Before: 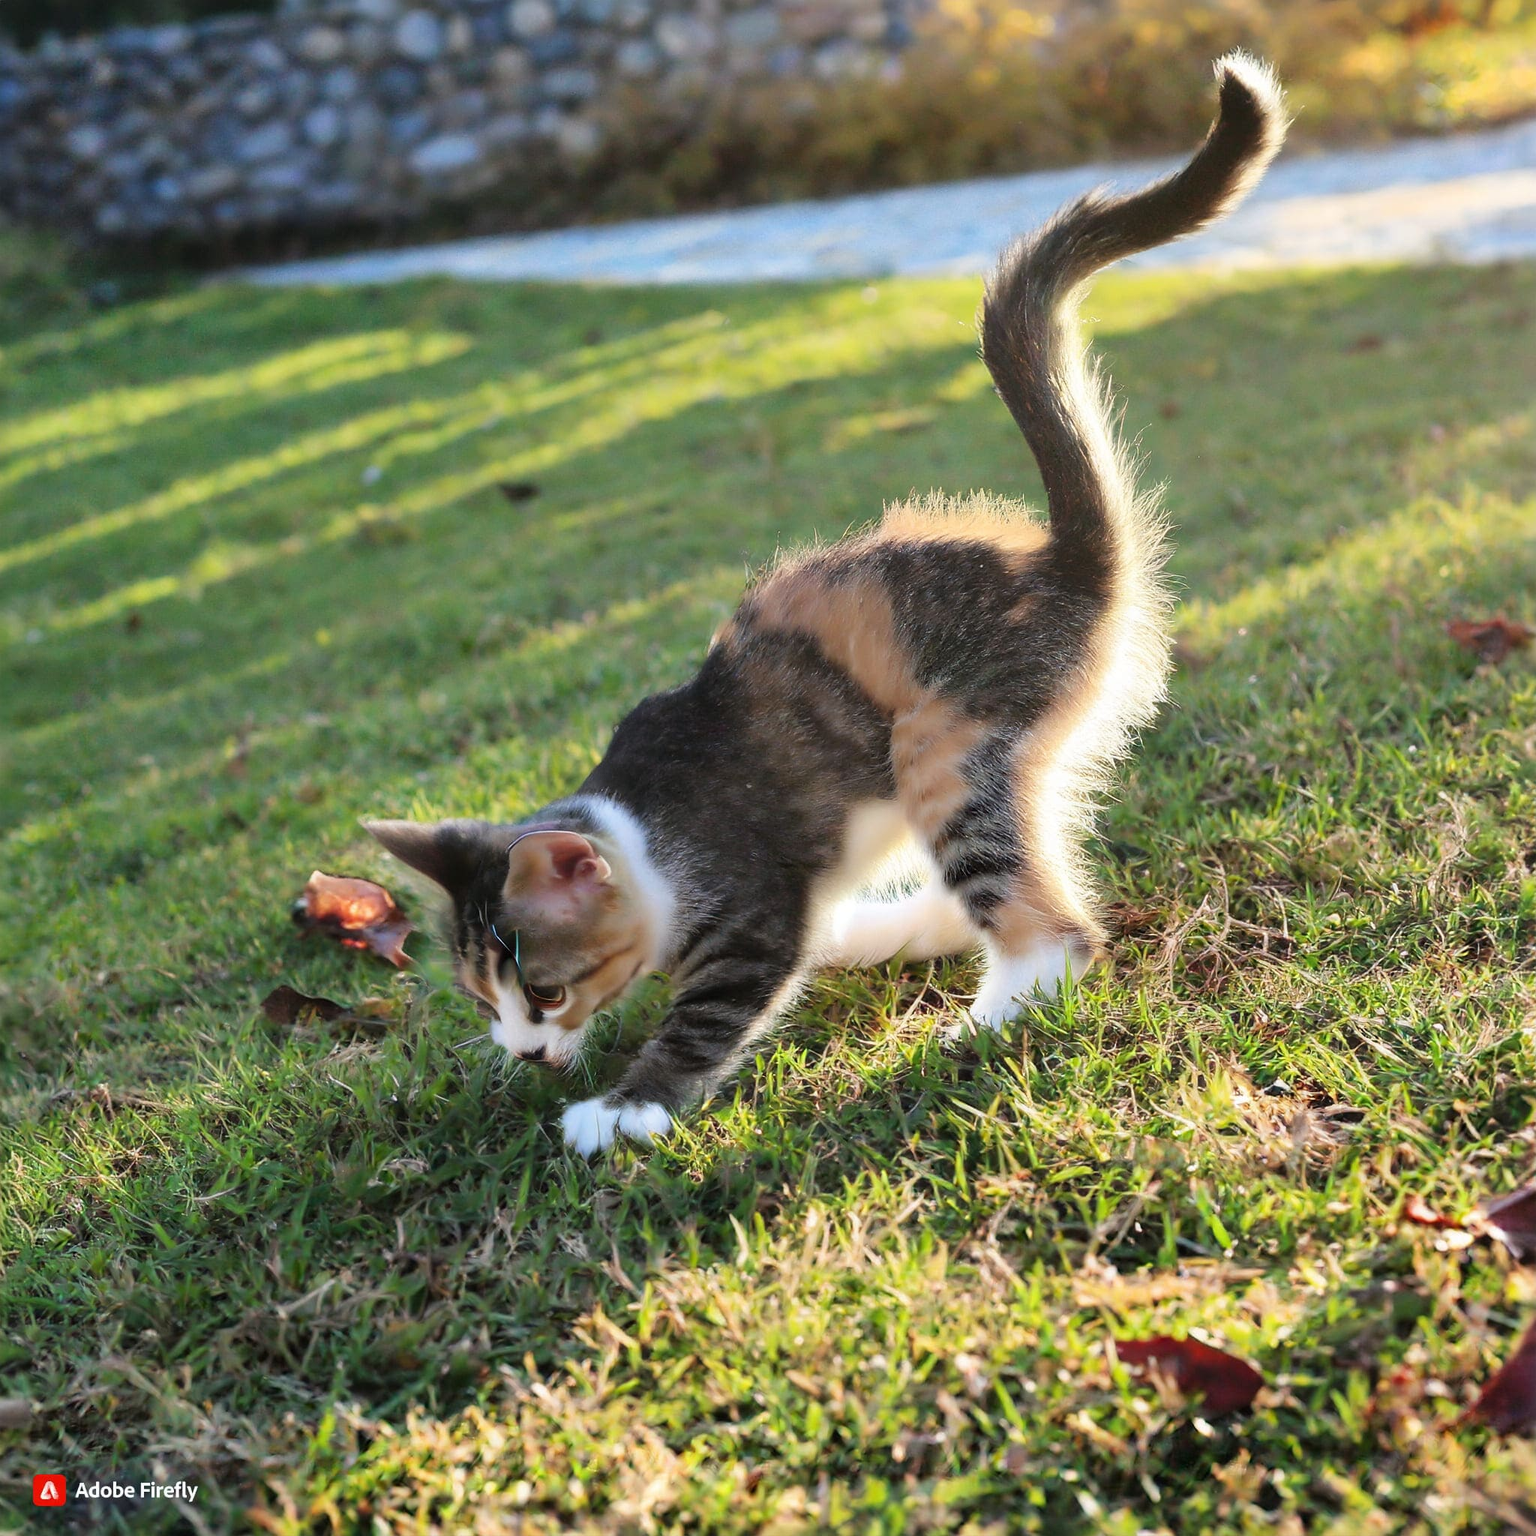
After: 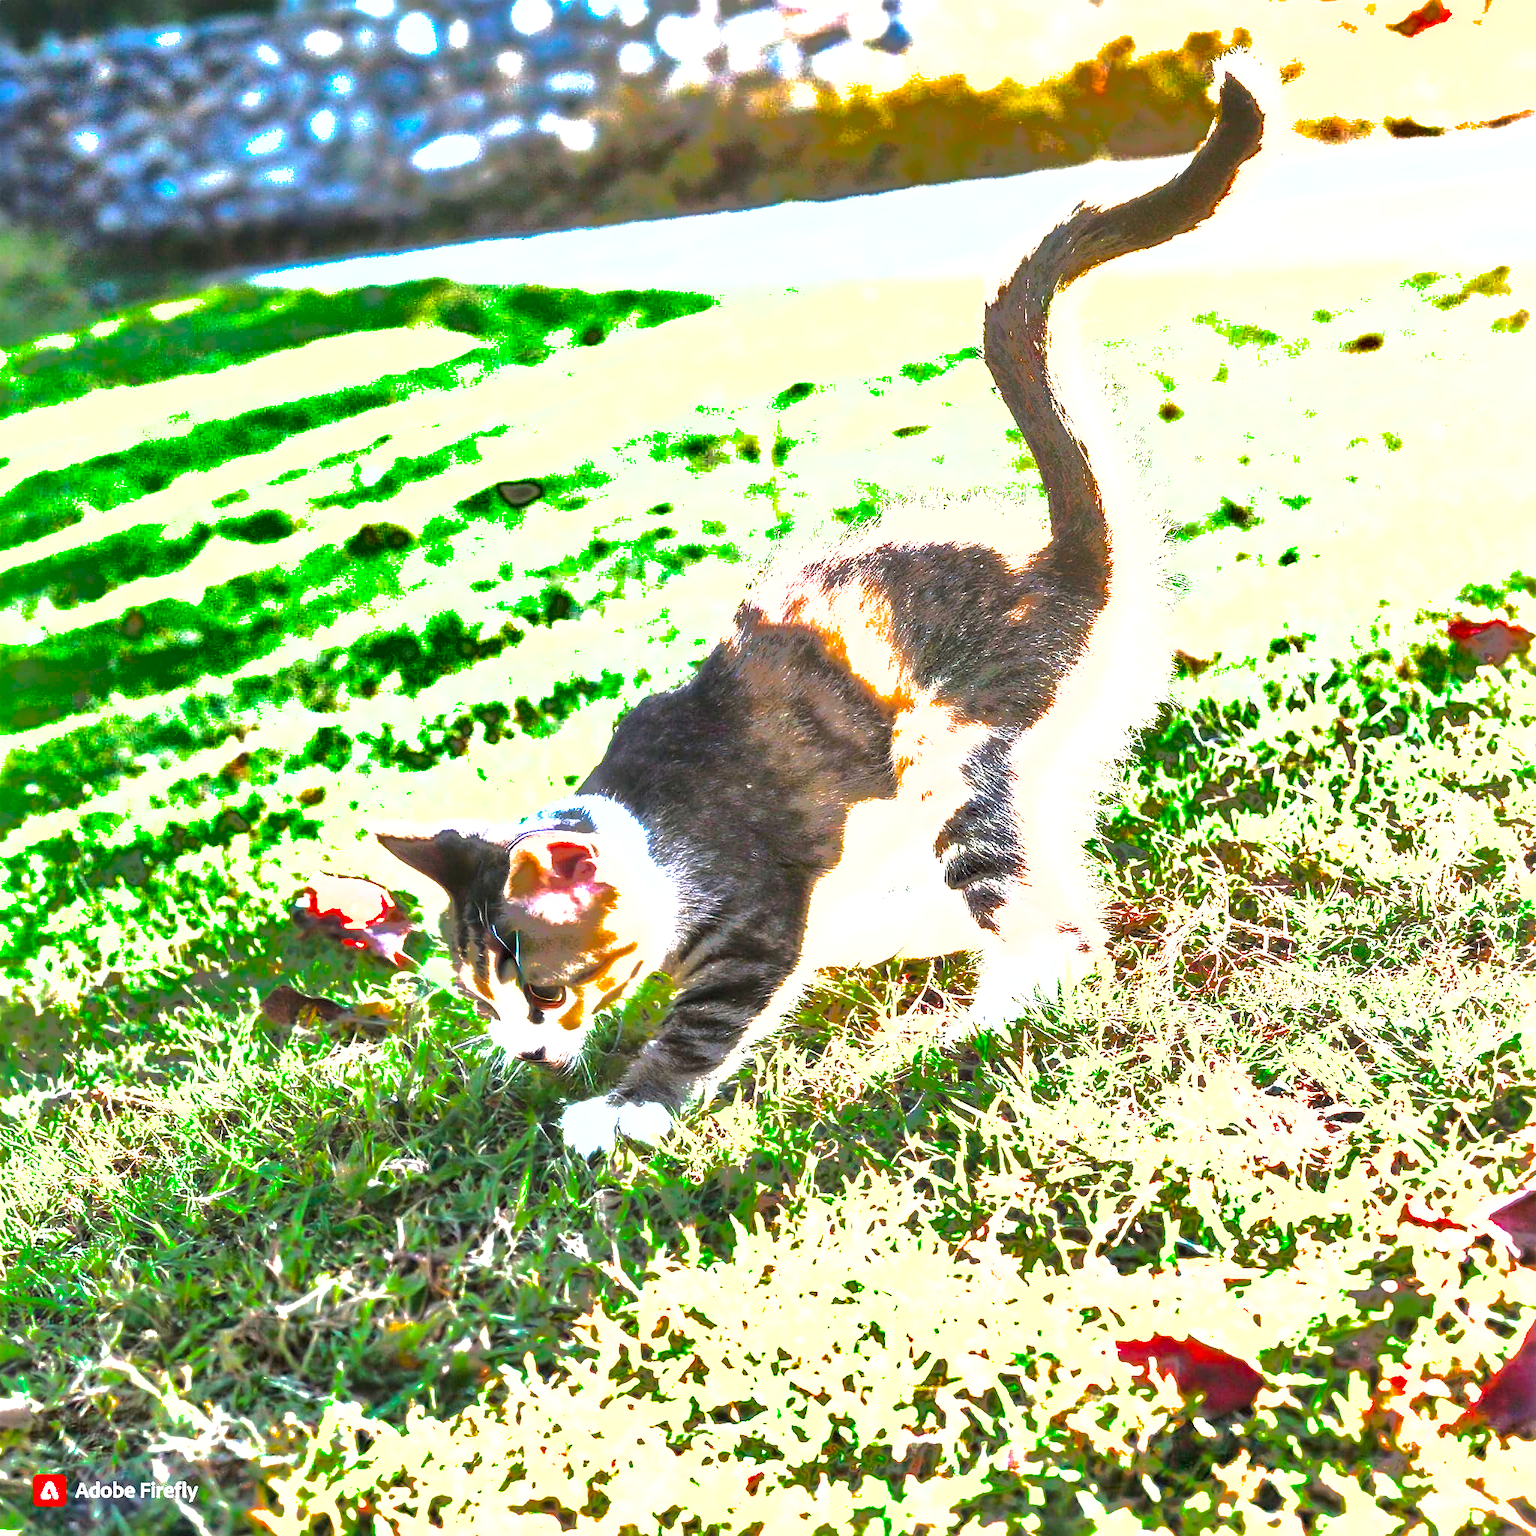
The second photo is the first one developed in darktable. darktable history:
color balance rgb: perceptual saturation grading › global saturation 25%, perceptual brilliance grading › global brilliance 35%, perceptual brilliance grading › highlights 50%, perceptual brilliance grading › mid-tones 60%, perceptual brilliance grading › shadows 35%, global vibrance 20%
shadows and highlights: shadows 38.43, highlights -74.54
local contrast: highlights 100%, shadows 100%, detail 120%, midtone range 0.2
